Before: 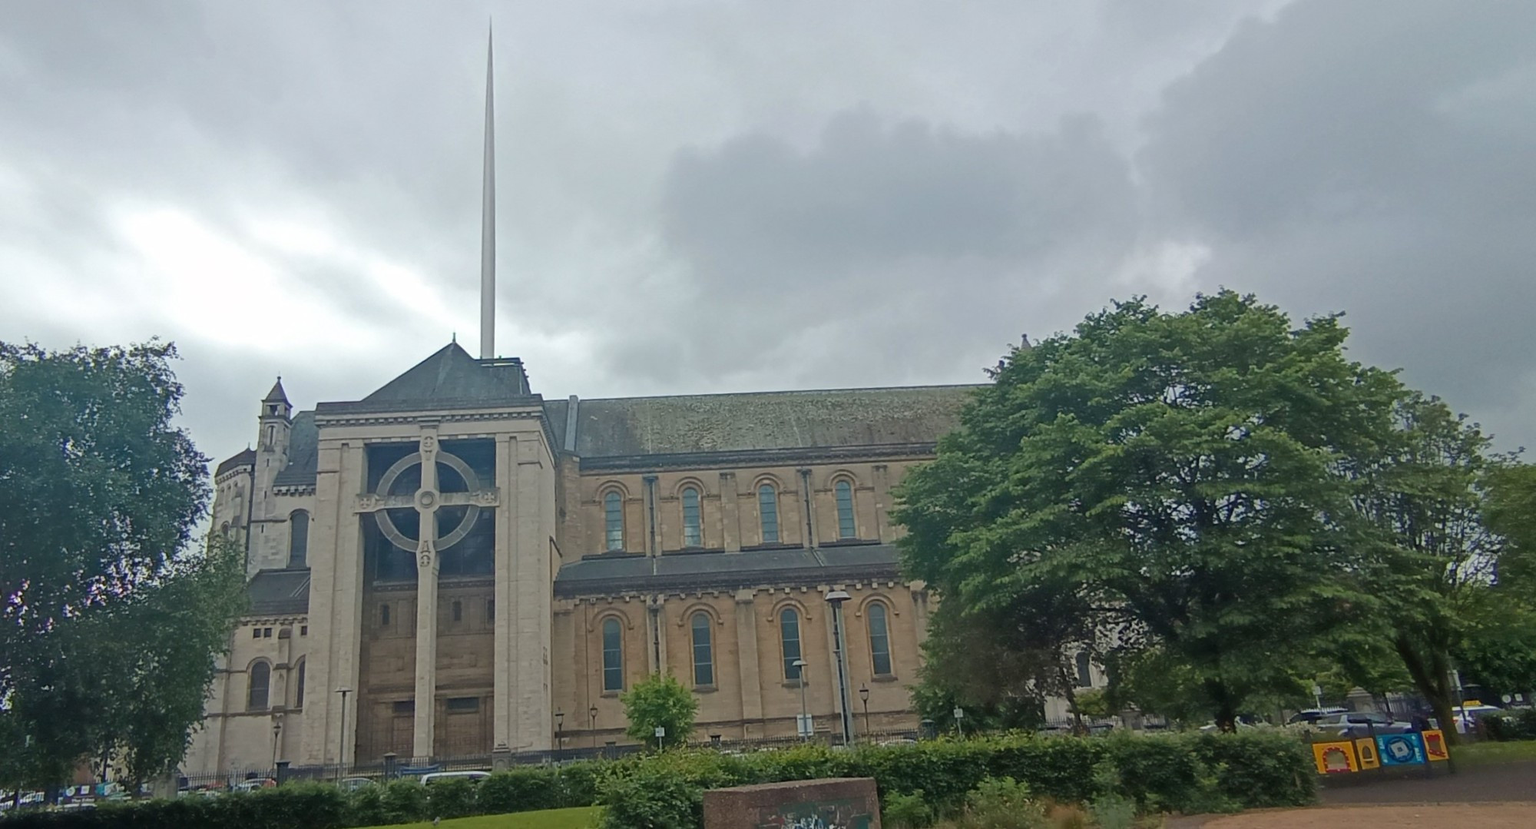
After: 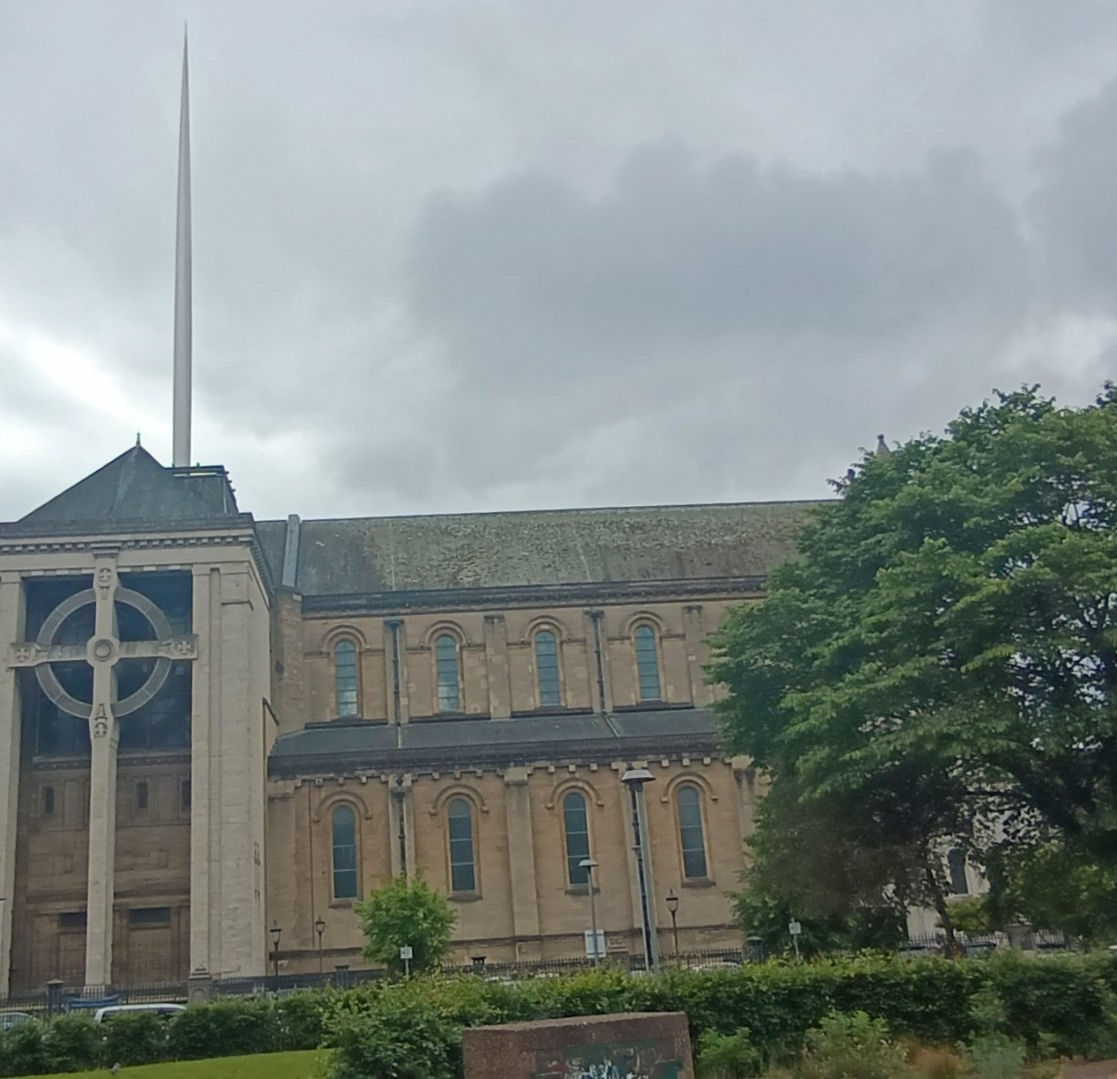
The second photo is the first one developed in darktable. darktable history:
crop and rotate: left 22.687%, right 21.424%
